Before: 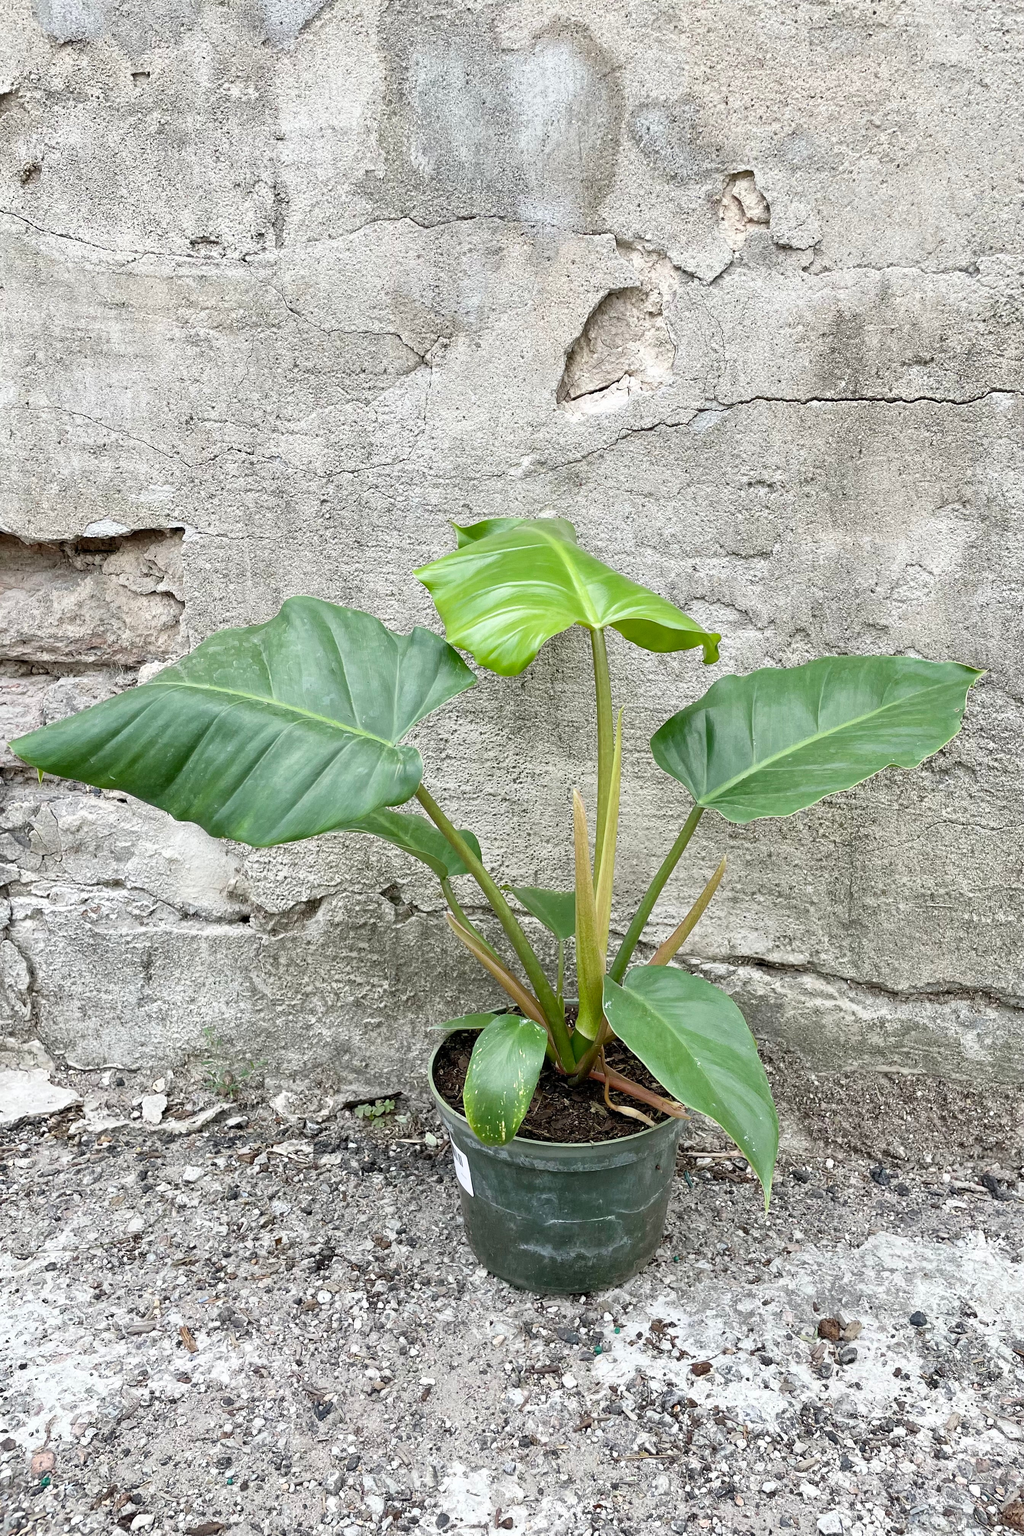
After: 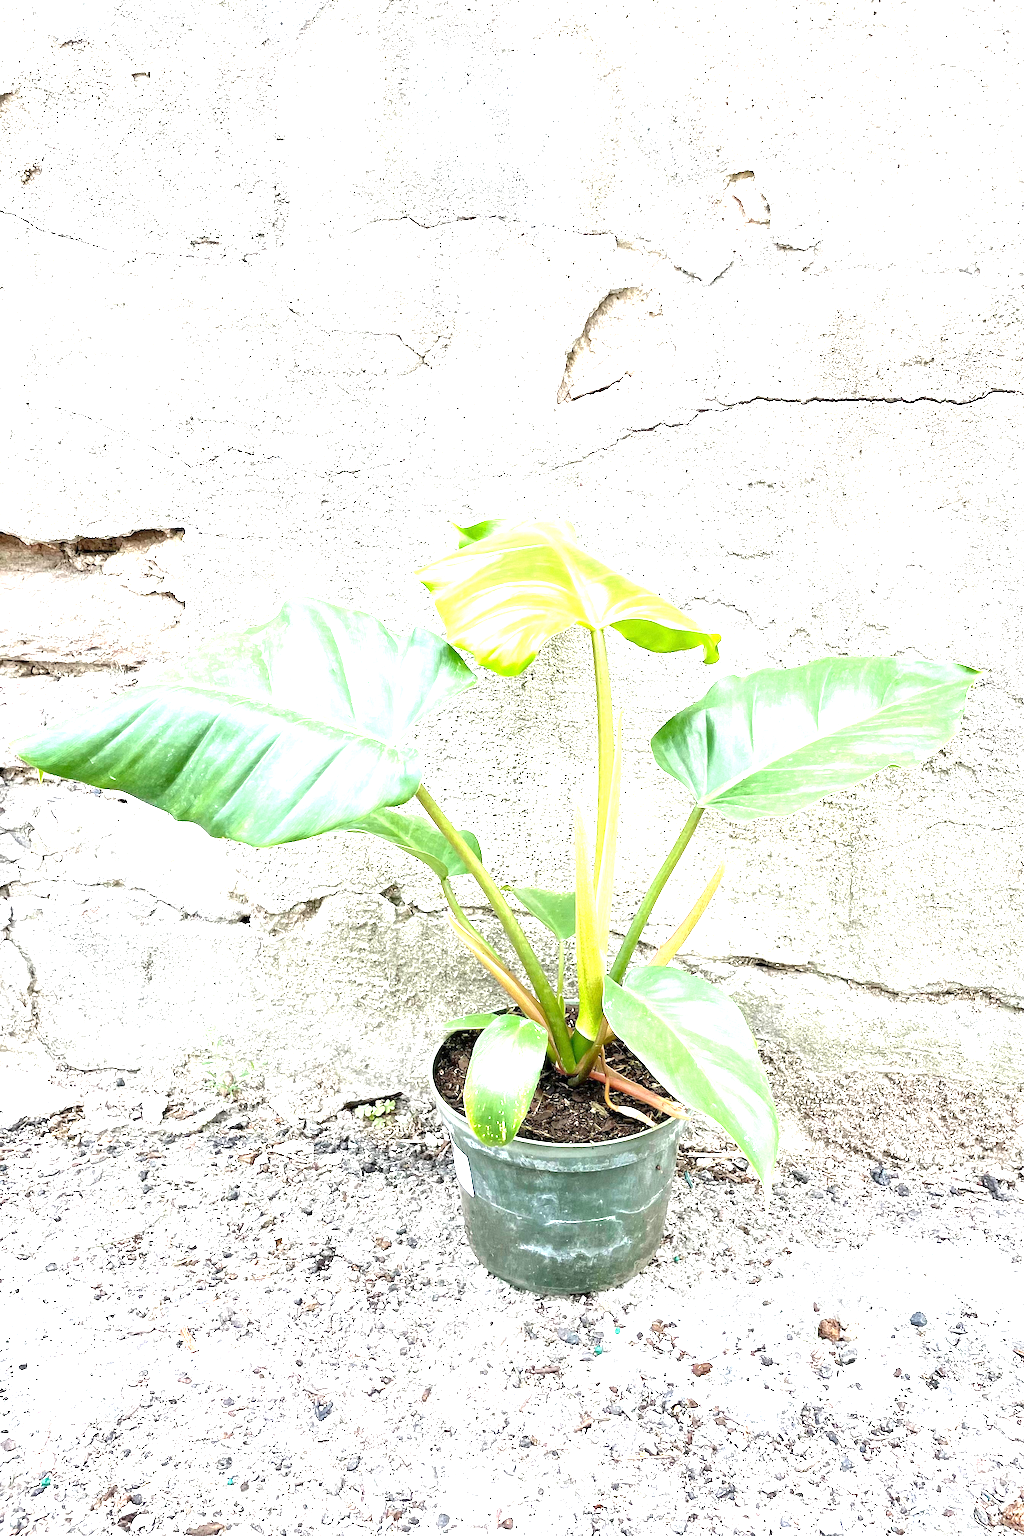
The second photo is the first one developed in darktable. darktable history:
exposure: exposure 2.058 EV, compensate highlight preservation false
